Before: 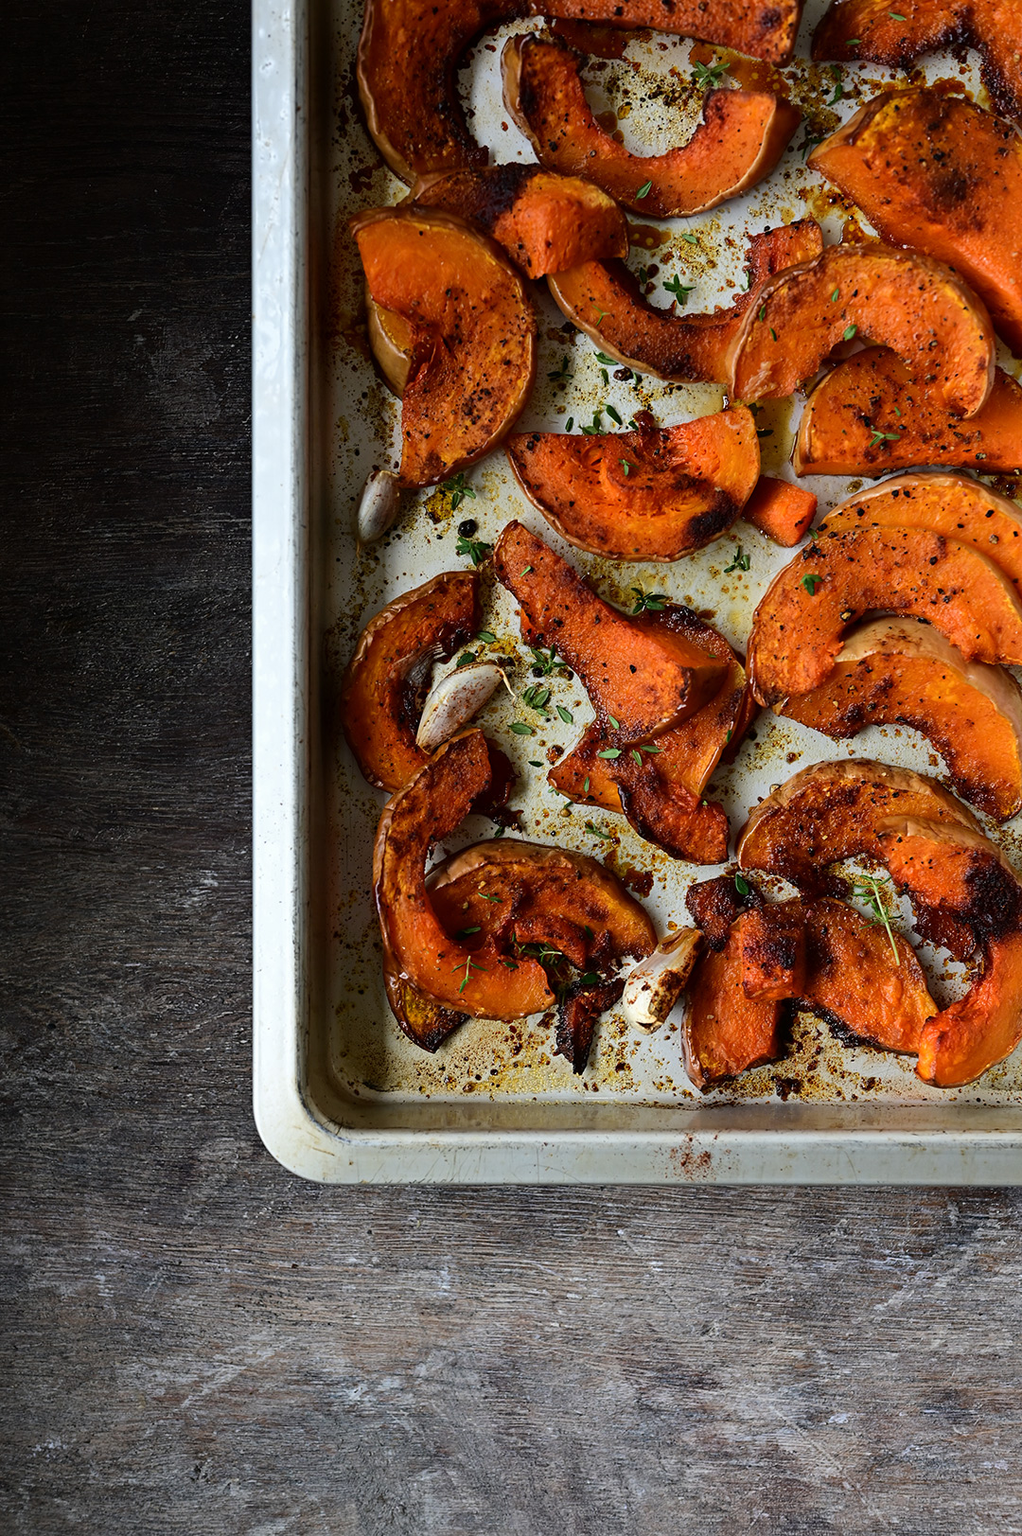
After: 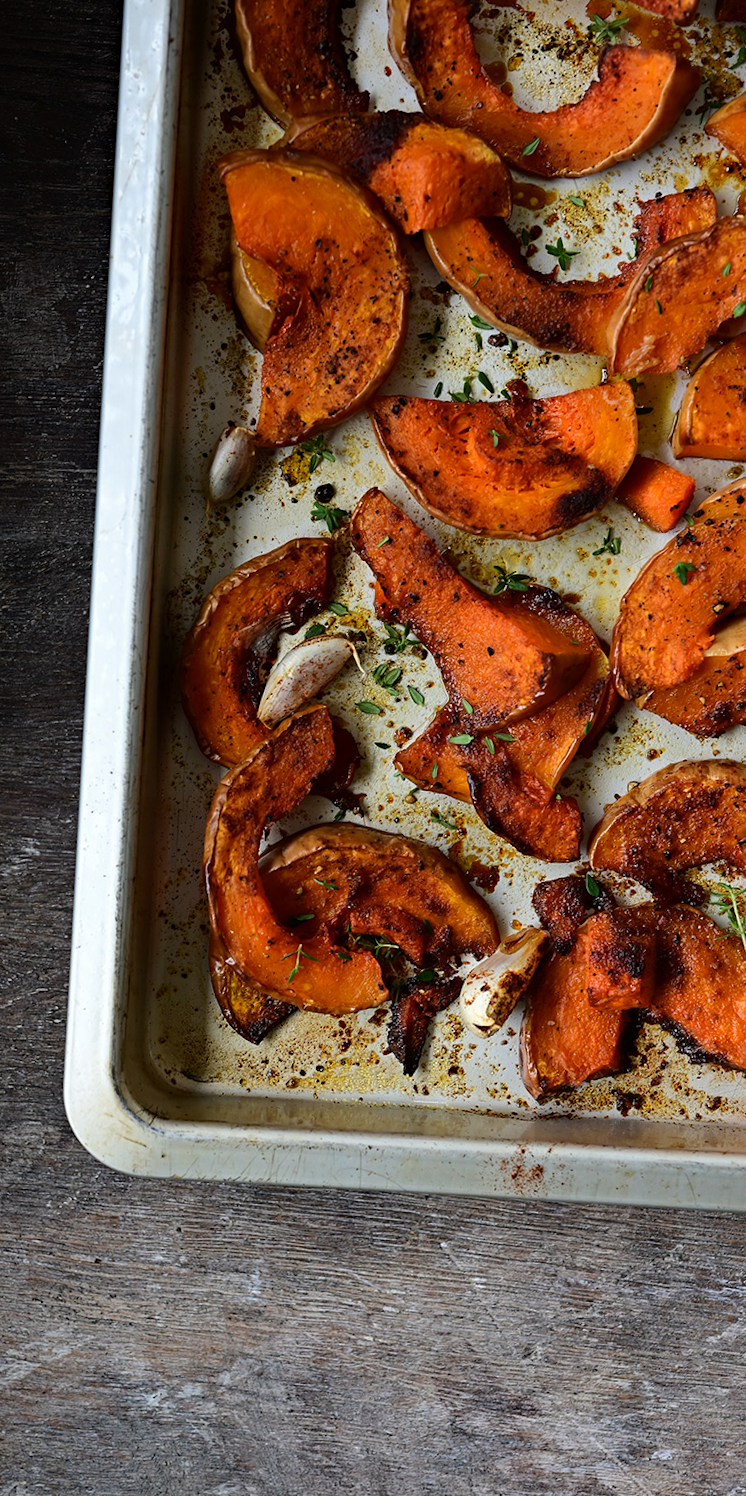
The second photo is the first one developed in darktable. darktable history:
crop and rotate: angle -3.27°, left 14.277%, top 0.028%, right 10.766%, bottom 0.028%
haze removal: compatibility mode true, adaptive false
